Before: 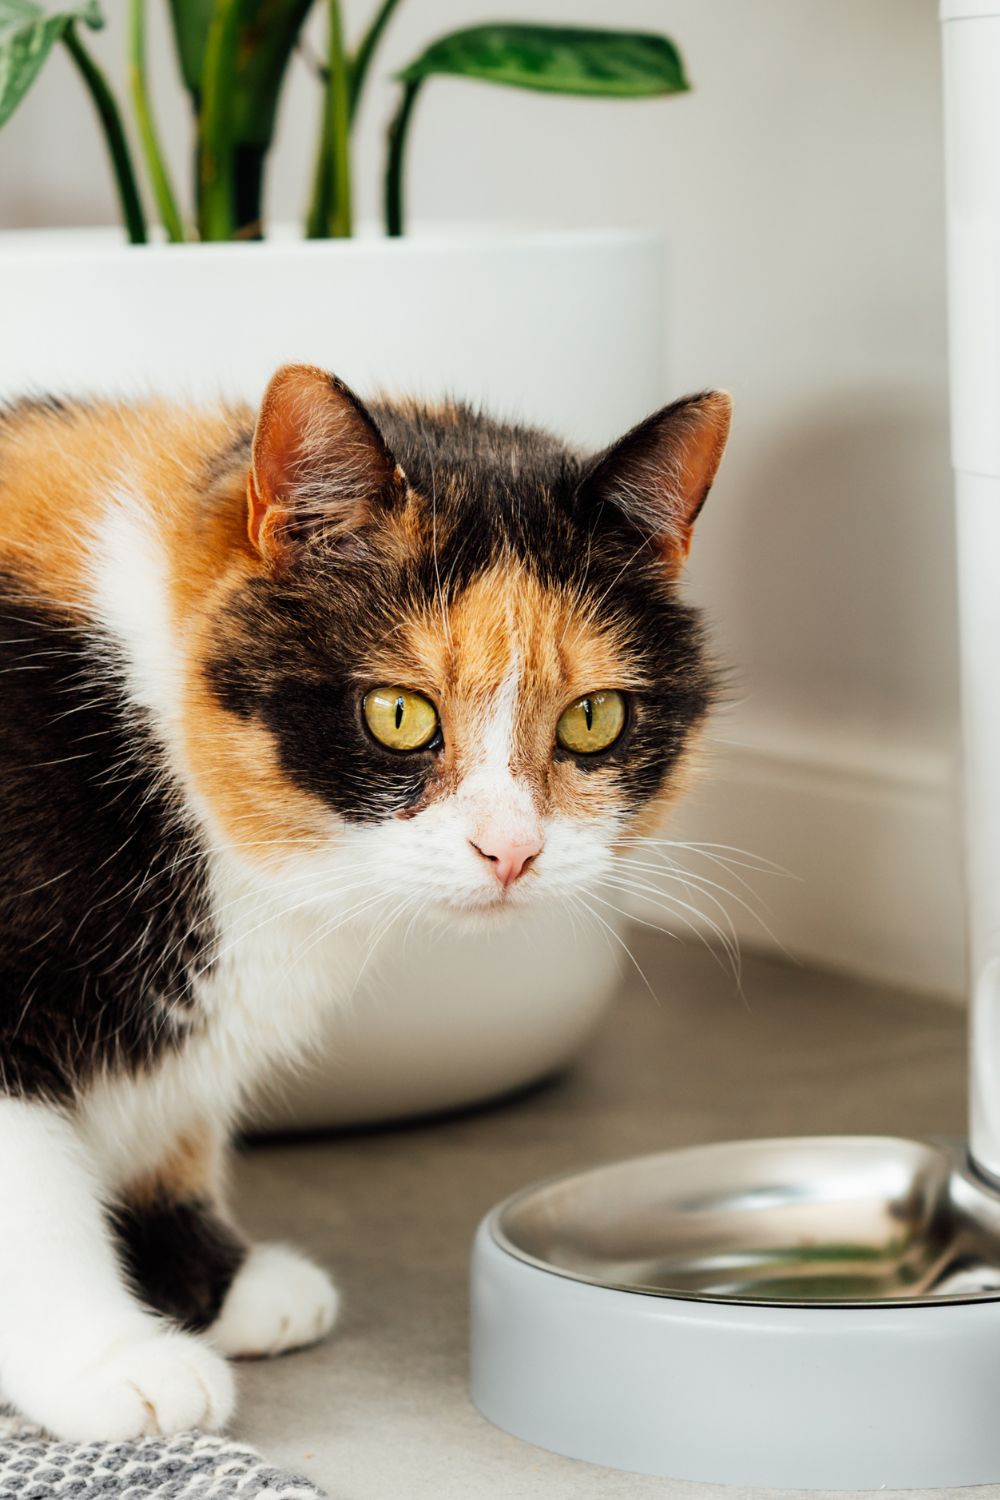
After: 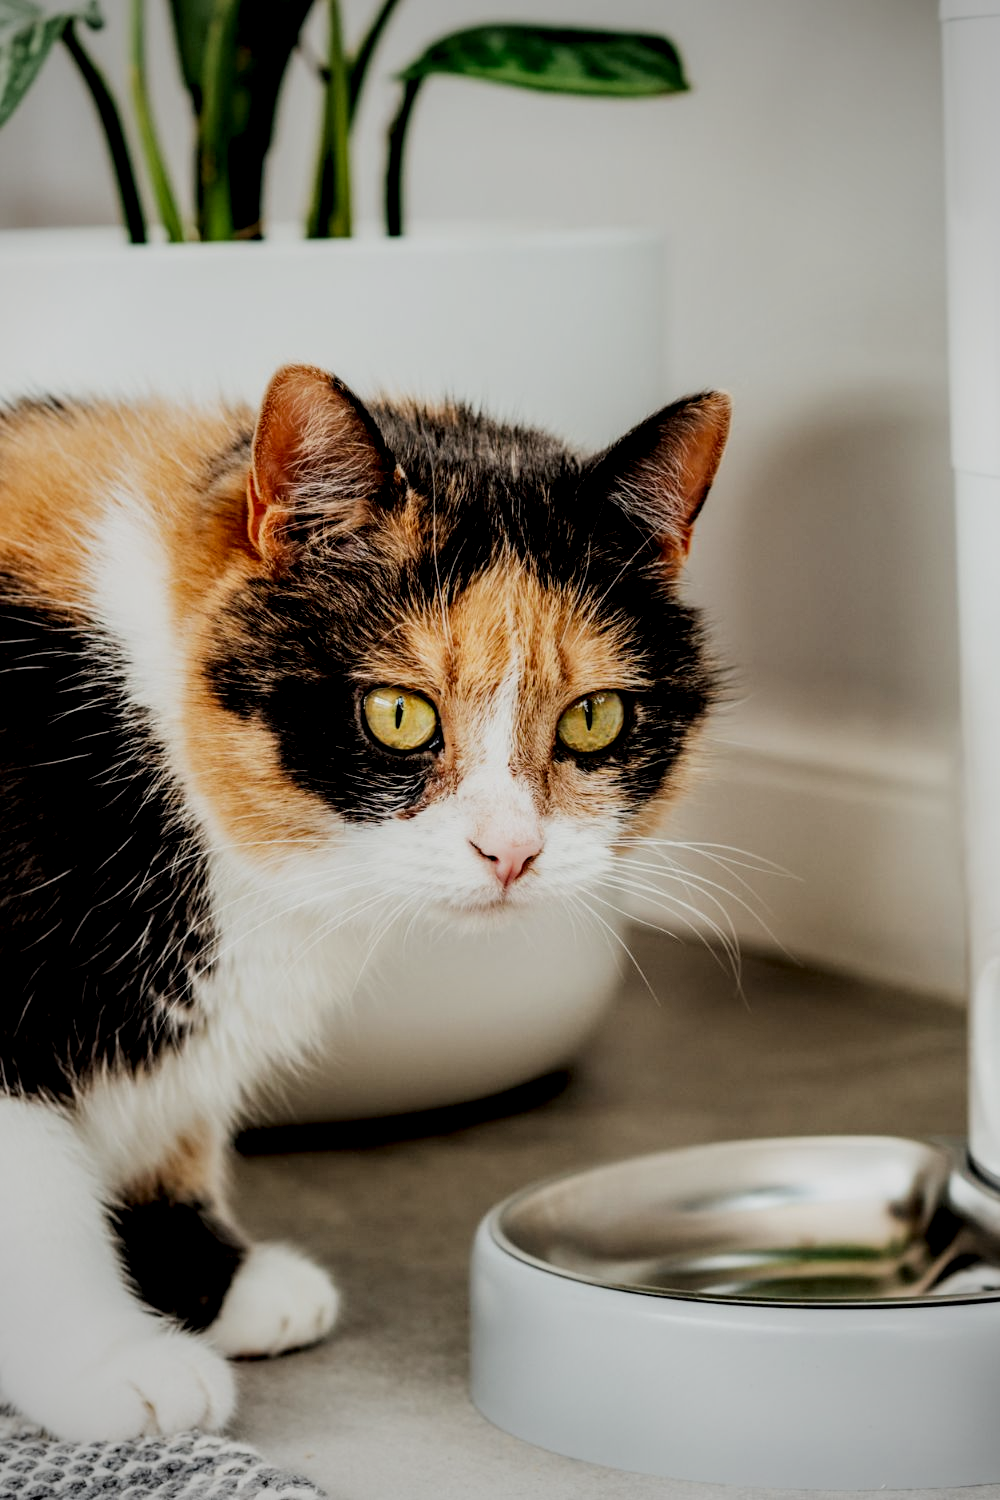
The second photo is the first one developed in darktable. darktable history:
local contrast: highlights 60%, shadows 63%, detail 160%
contrast brightness saturation: contrast 0.033, brightness -0.036
vignetting: fall-off radius 62.74%, unbound false
tone equalizer: on, module defaults
filmic rgb: black relative exposure -6.97 EV, white relative exposure 5.67 EV, threshold 2.98 EV, hardness 2.84, enable highlight reconstruction true
